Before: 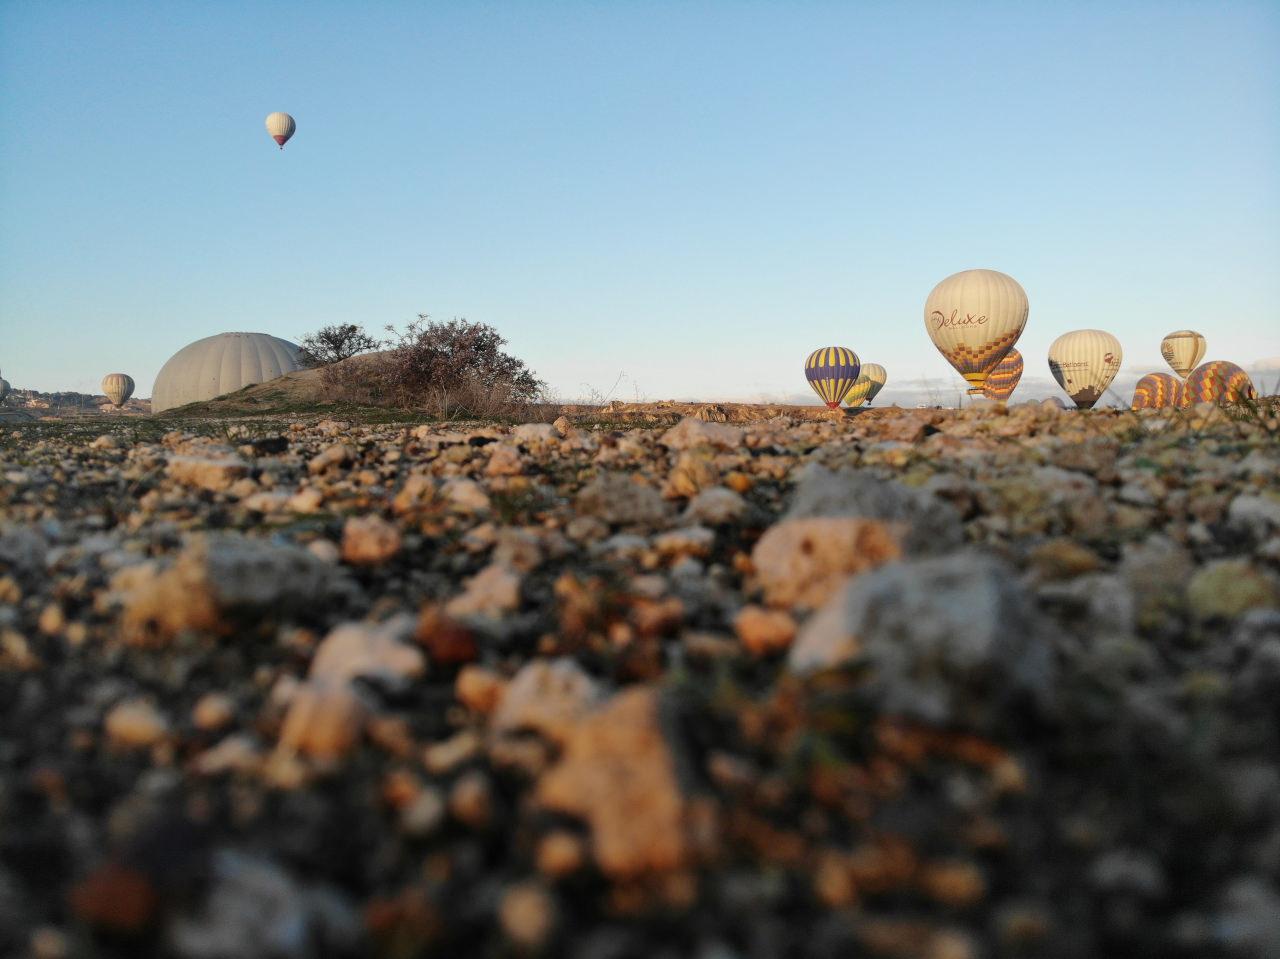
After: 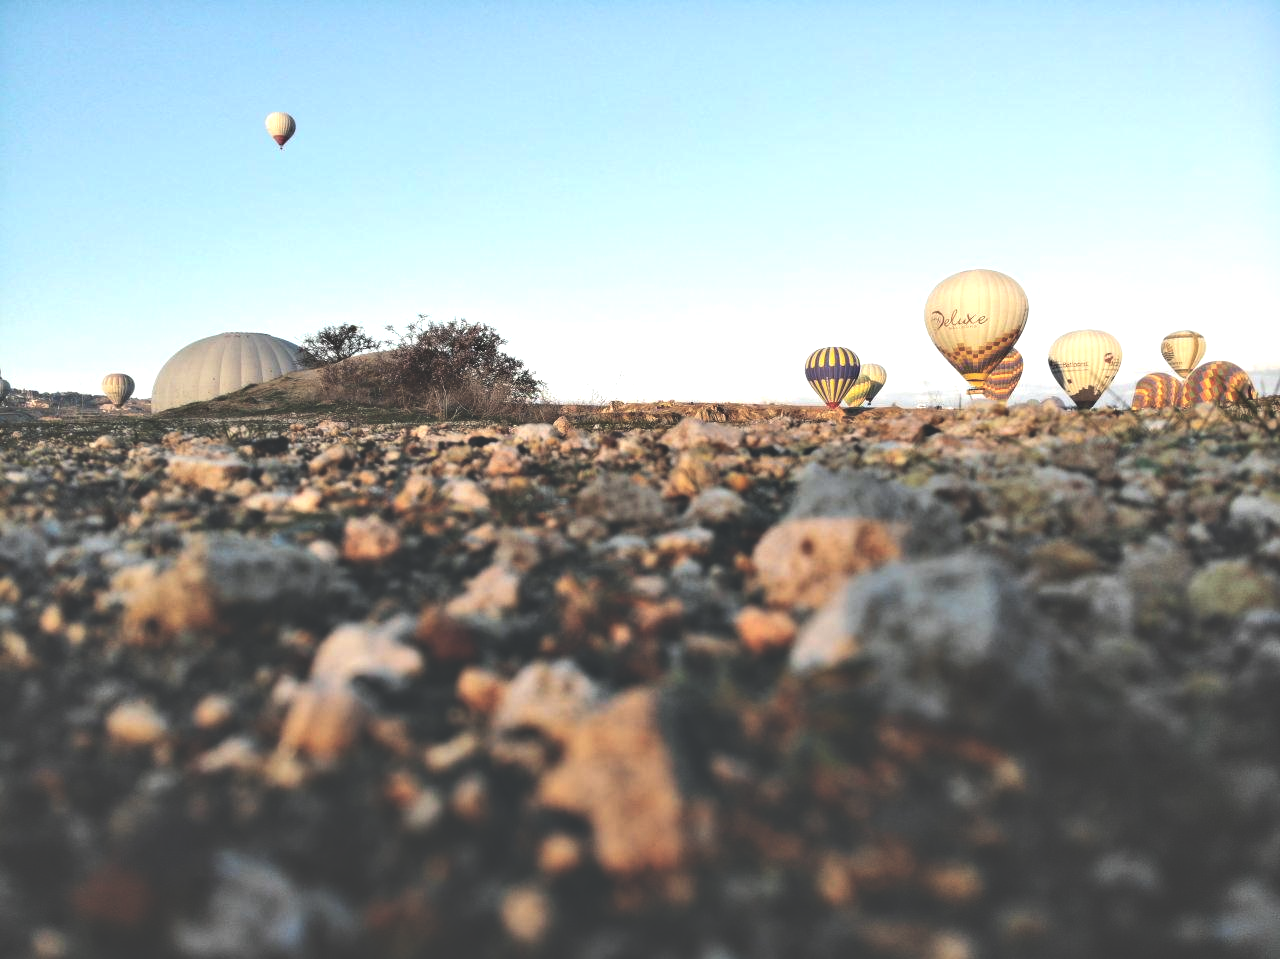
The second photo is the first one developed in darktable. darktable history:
tone equalizer: -8 EV -0.75 EV, -7 EV -0.7 EV, -6 EV -0.6 EV, -5 EV -0.4 EV, -3 EV 0.4 EV, -2 EV 0.6 EV, -1 EV 0.7 EV, +0 EV 0.75 EV, edges refinement/feathering 500, mask exposure compensation -1.57 EV, preserve details no
contrast equalizer: octaves 7, y [[0.528, 0.548, 0.563, 0.562, 0.546, 0.526], [0.55 ×6], [0 ×6], [0 ×6], [0 ×6]]
exposure: black level correction -0.062, exposure -0.05 EV, compensate highlight preservation false
